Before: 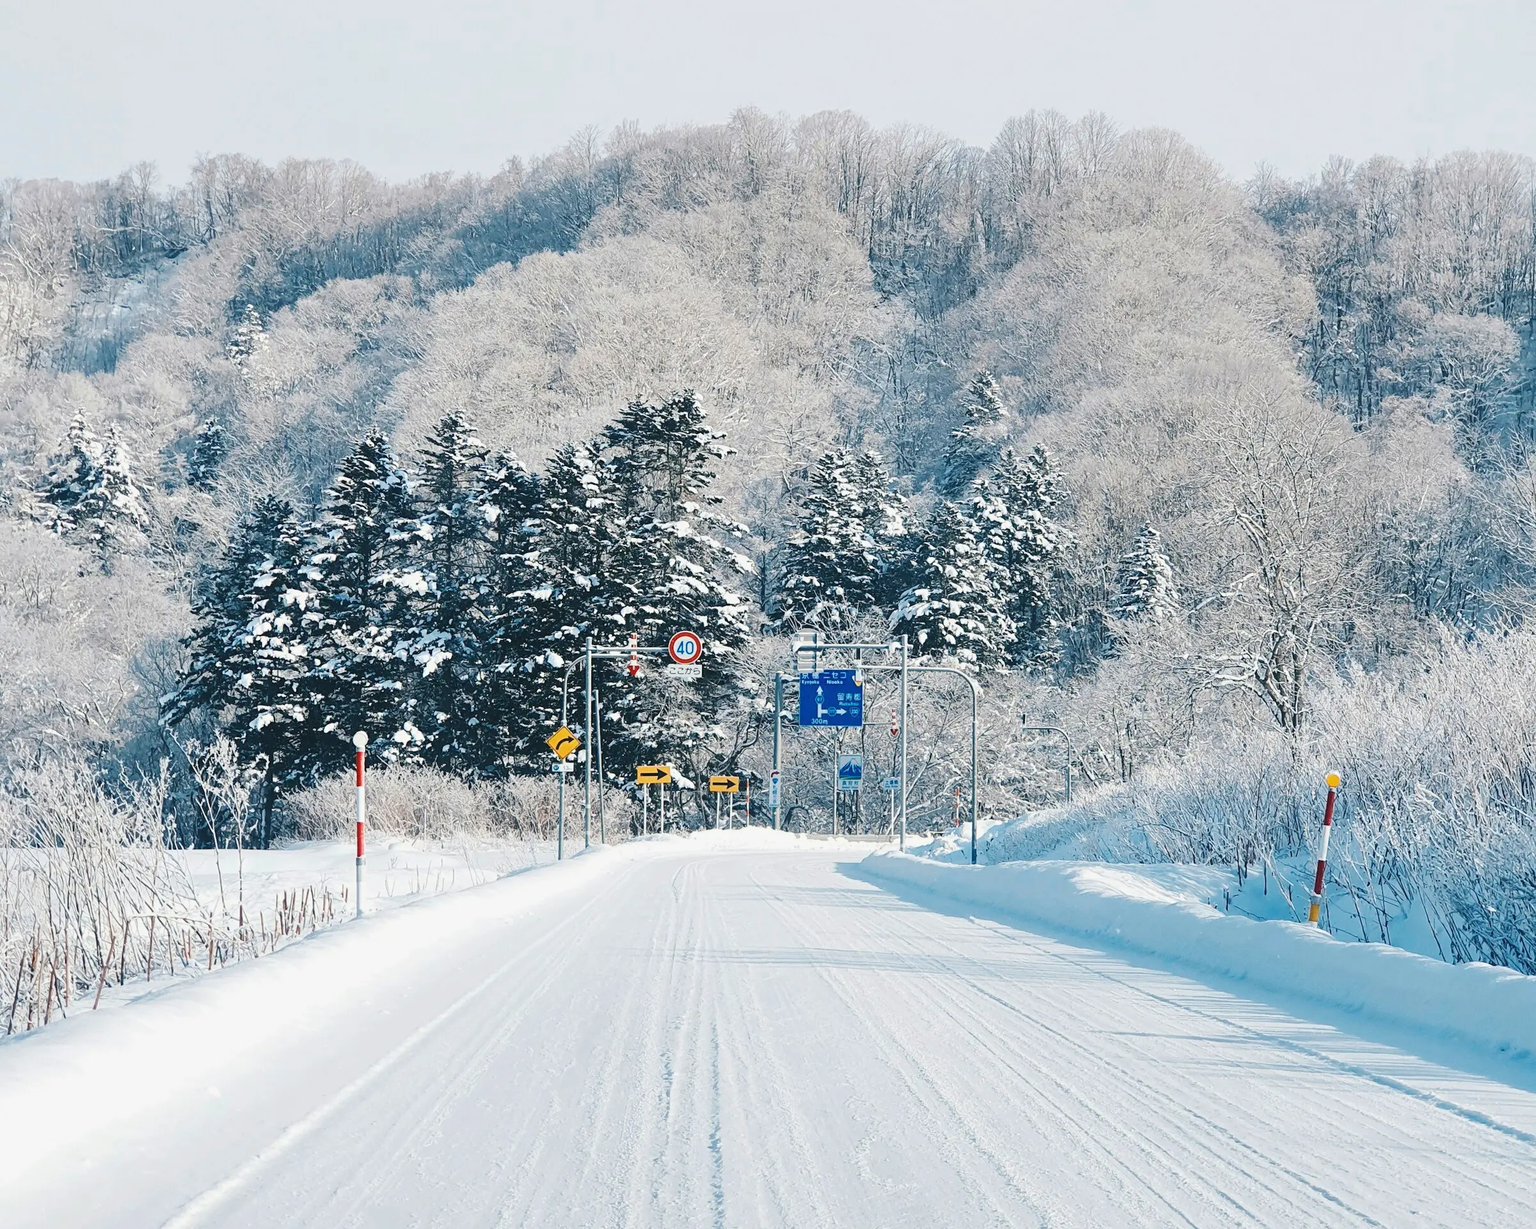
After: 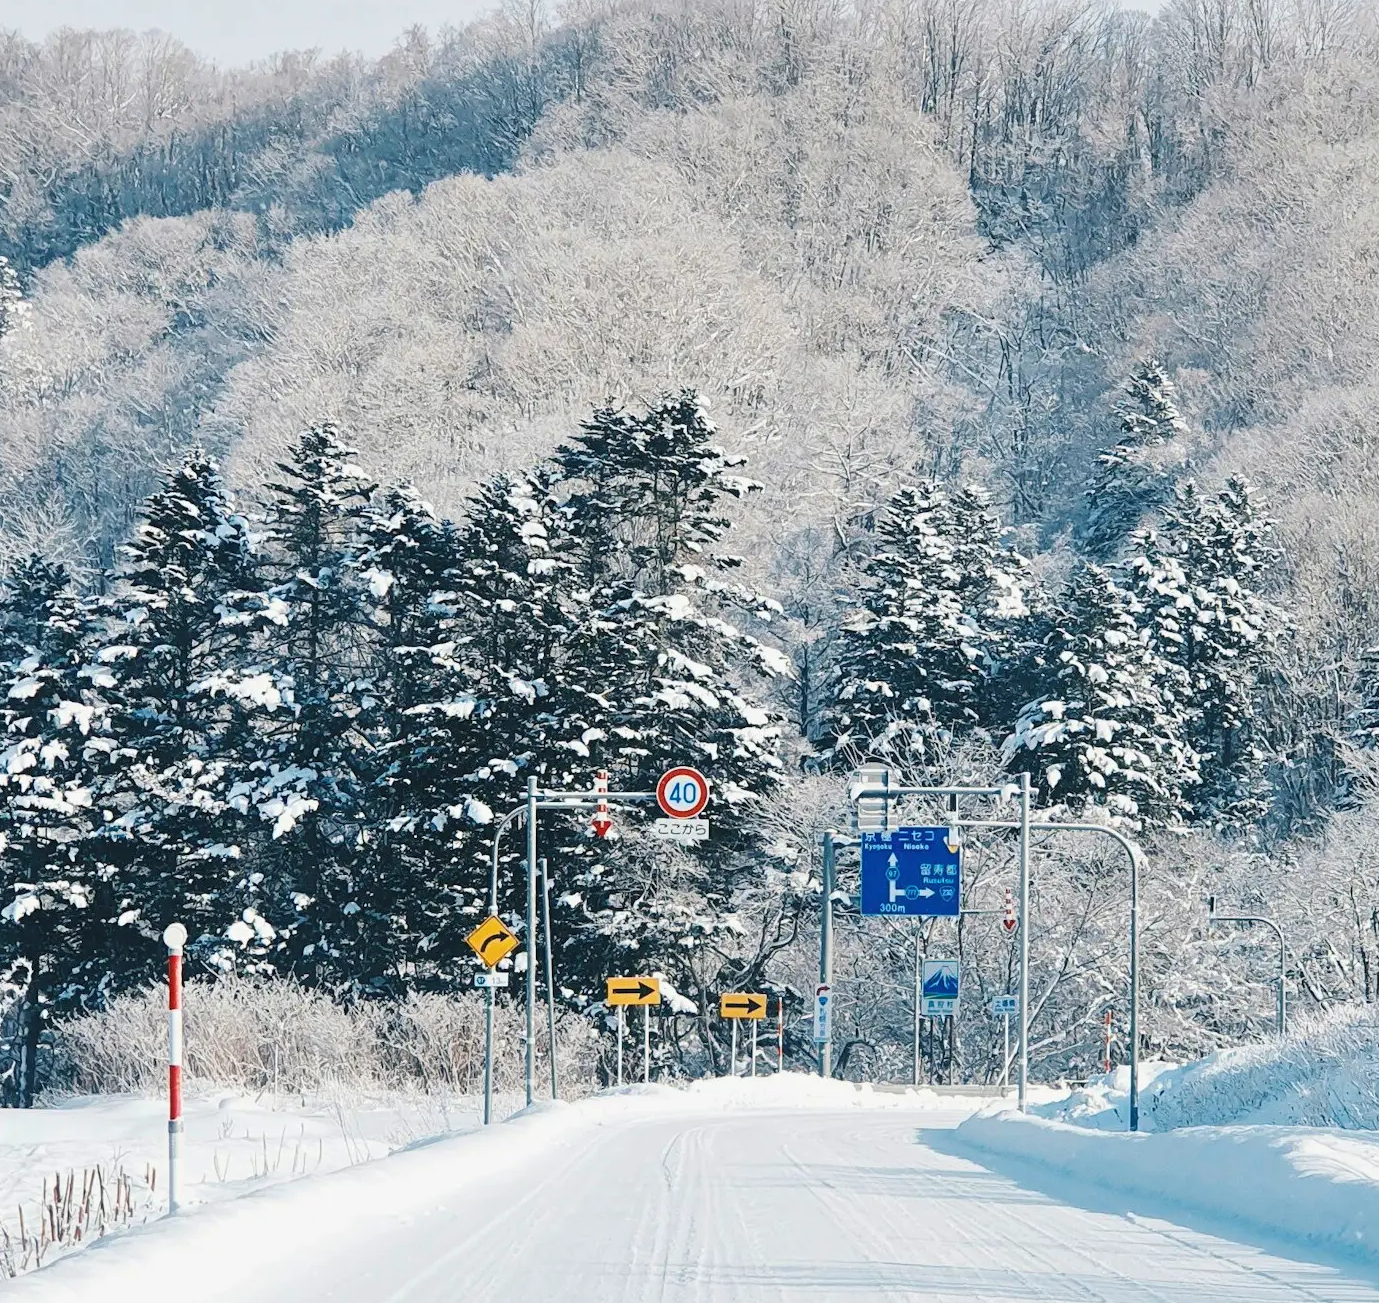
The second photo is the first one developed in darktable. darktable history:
crop: left 16.176%, top 11.447%, right 26.266%, bottom 20.679%
